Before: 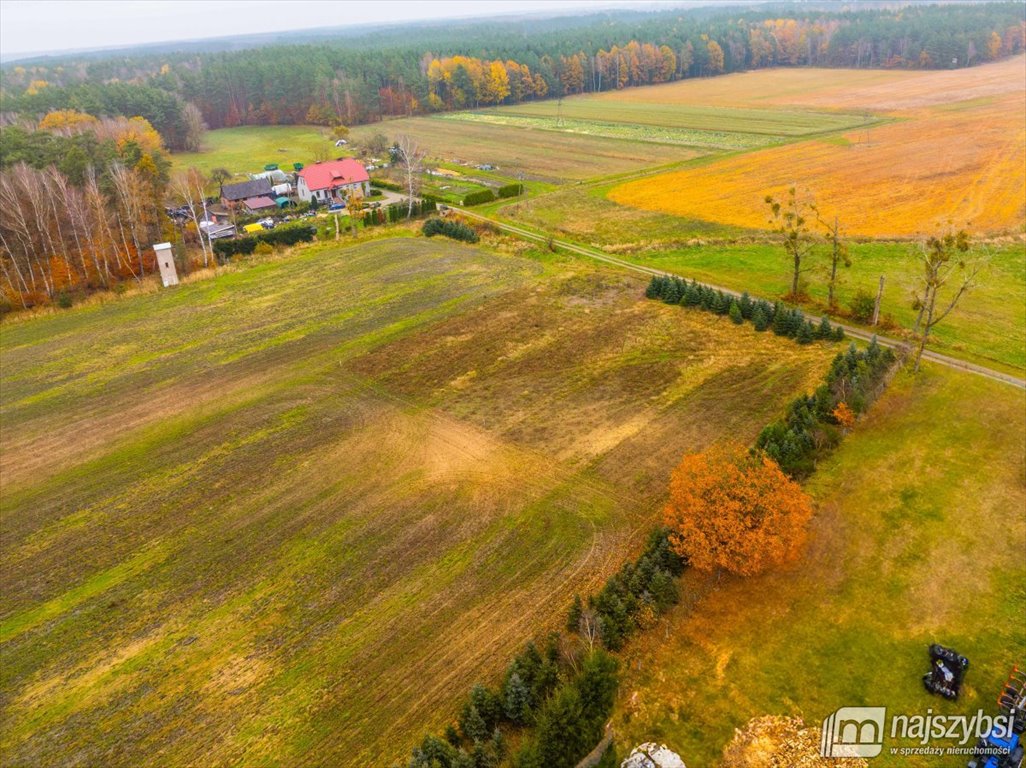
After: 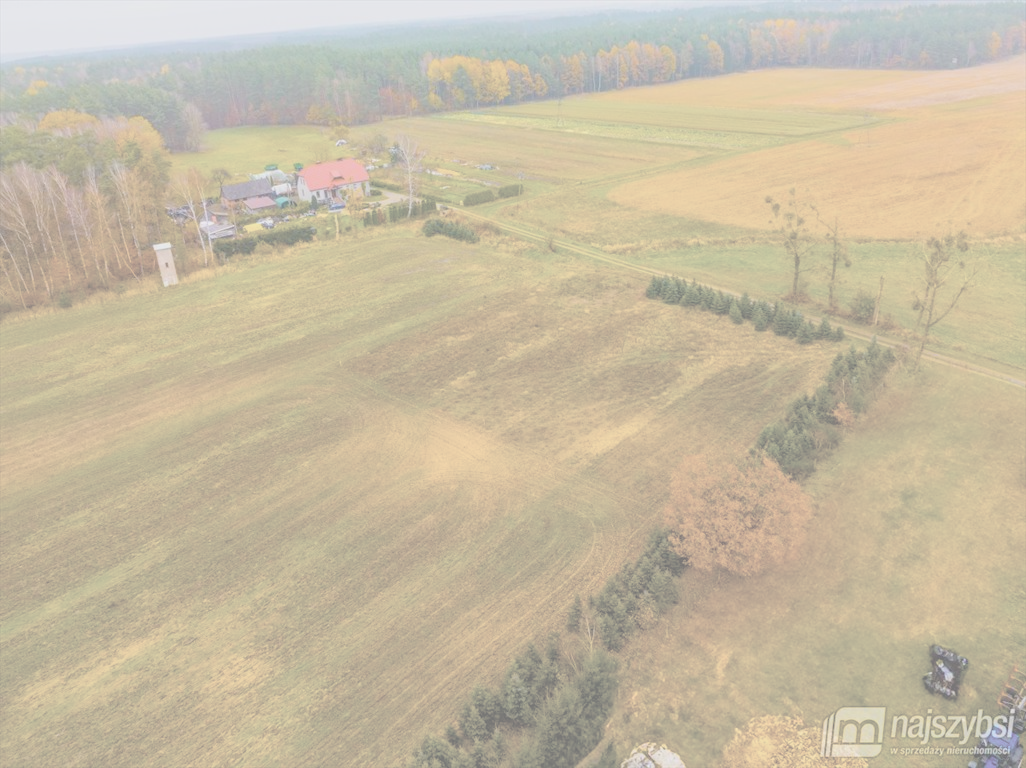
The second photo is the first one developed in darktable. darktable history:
base curve: curves: ch0 [(0, 0) (0.303, 0.277) (1, 1)]
color balance rgb: linear chroma grading › global chroma 42%, perceptual saturation grading › global saturation 42%, global vibrance 33%
contrast brightness saturation: contrast -0.32, brightness 0.75, saturation -0.78
